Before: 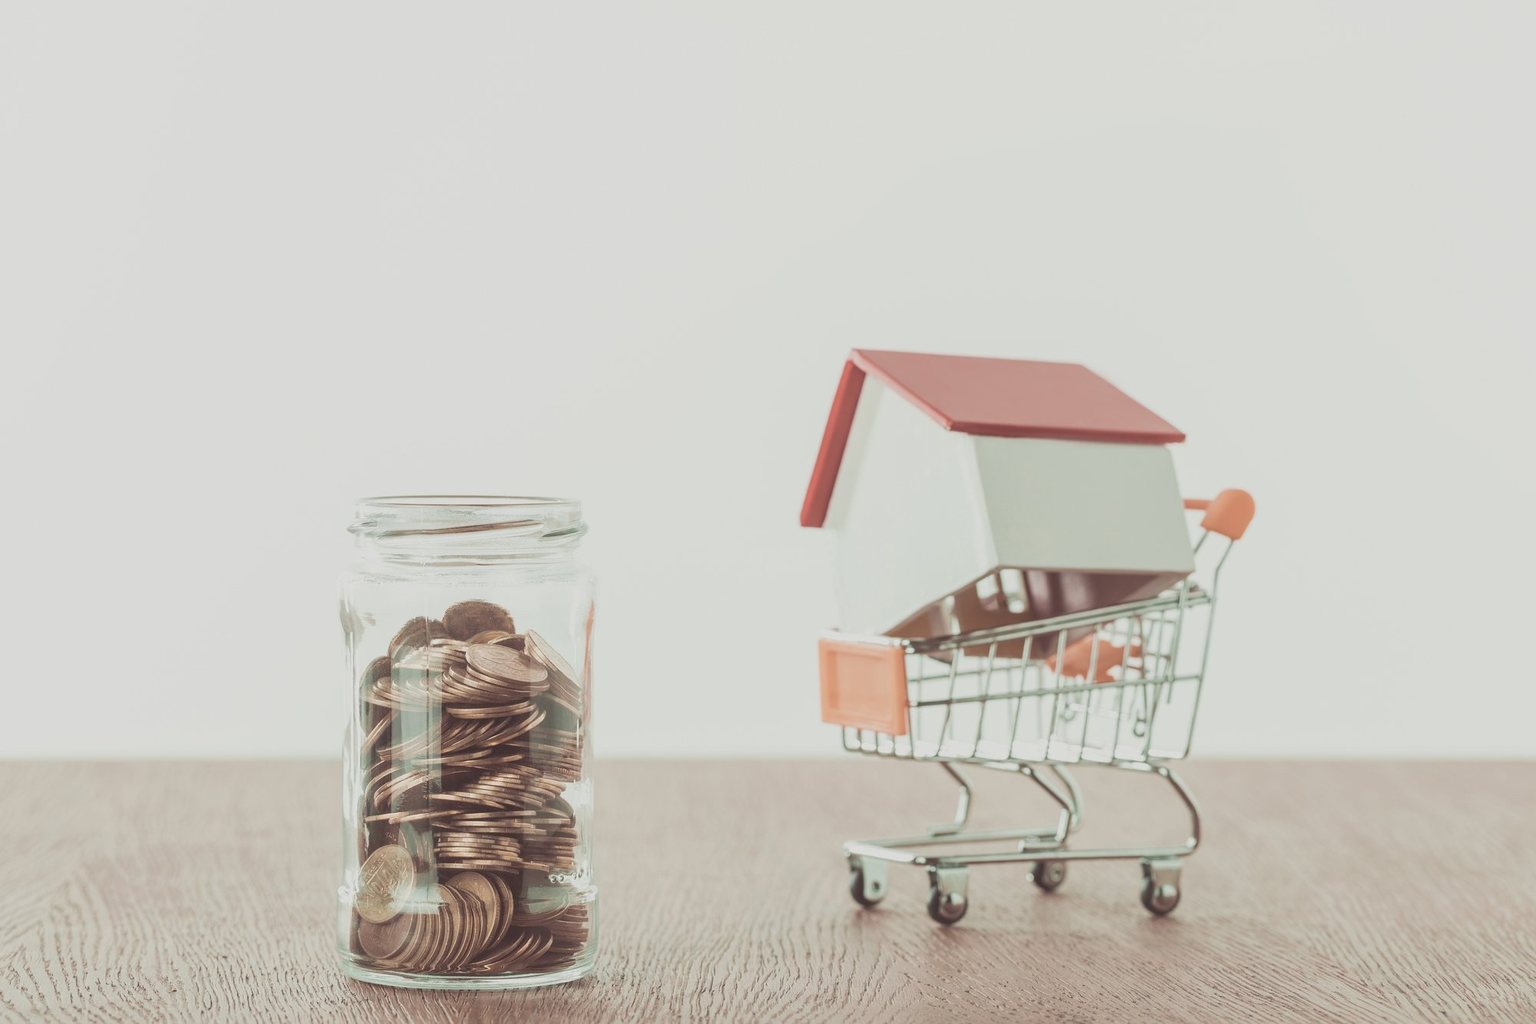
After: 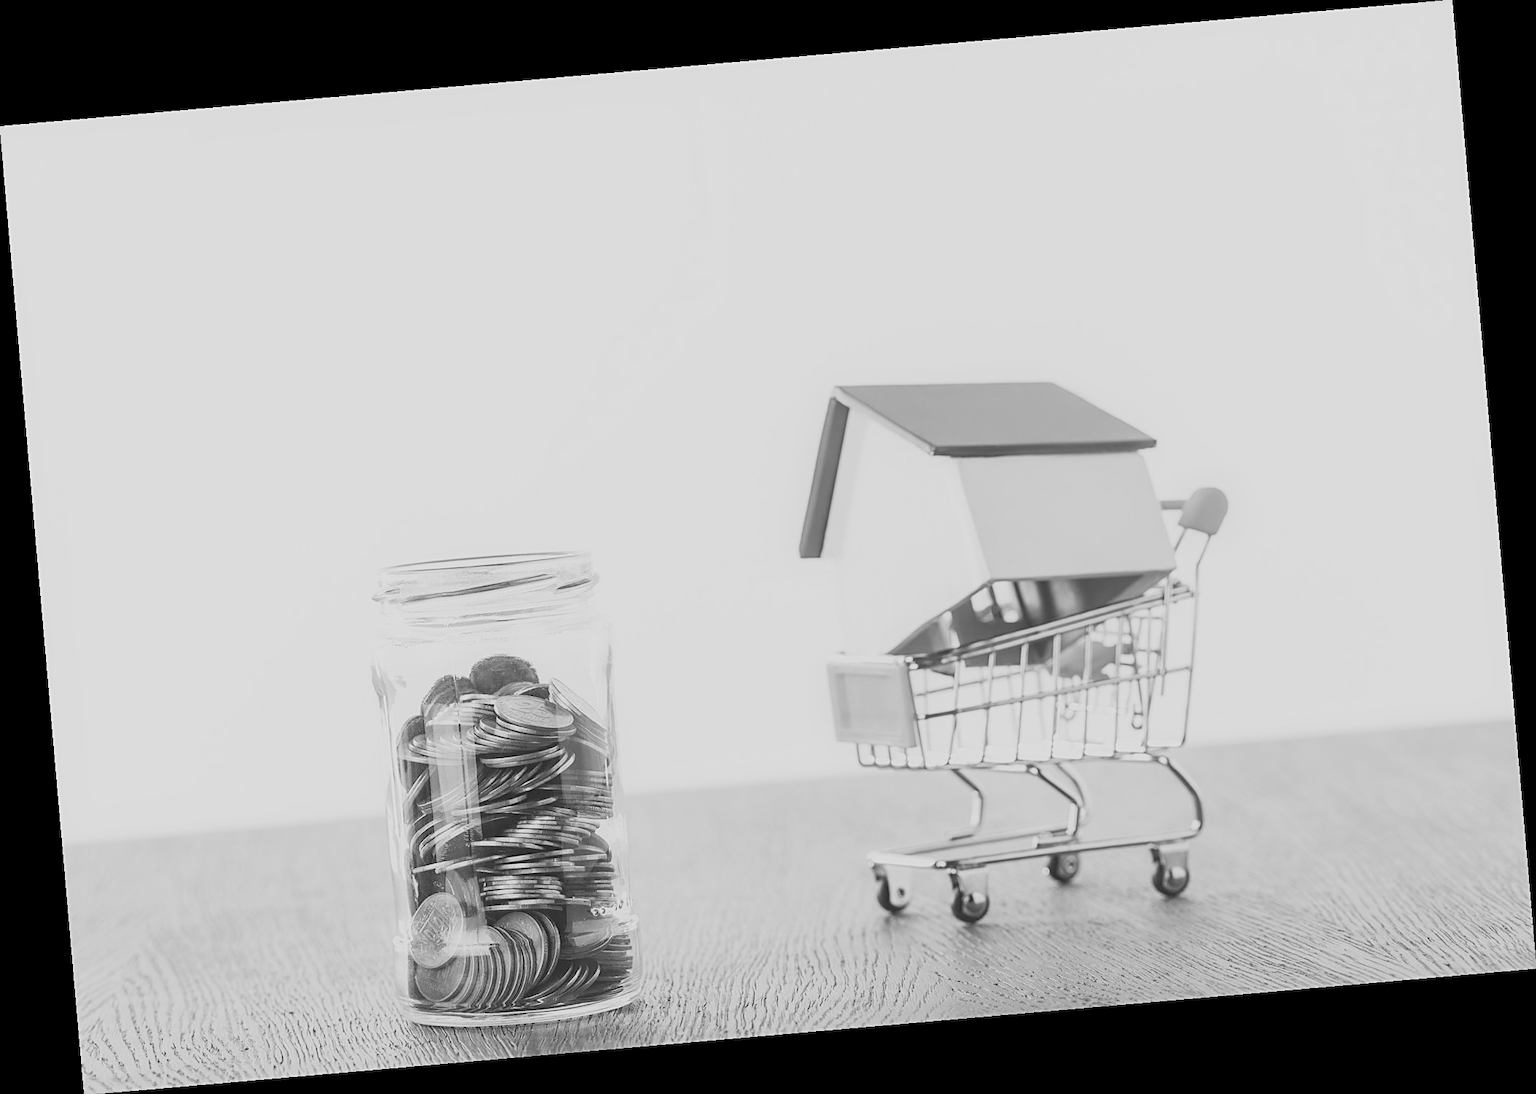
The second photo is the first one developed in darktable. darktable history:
sharpen: amount 0.55
rotate and perspective: rotation -4.98°, automatic cropping off
monochrome: a 14.95, b -89.96
tone curve: curves: ch0 [(0, 0) (0.051, 0.03) (0.096, 0.071) (0.241, 0.247) (0.455, 0.525) (0.594, 0.697) (0.741, 0.845) (0.871, 0.933) (1, 0.984)]; ch1 [(0, 0) (0.1, 0.038) (0.318, 0.243) (0.399, 0.351) (0.478, 0.469) (0.499, 0.499) (0.534, 0.549) (0.565, 0.594) (0.601, 0.634) (0.666, 0.7) (1, 1)]; ch2 [(0, 0) (0.453, 0.45) (0.479, 0.483) (0.504, 0.499) (0.52, 0.519) (0.541, 0.559) (0.592, 0.612) (0.824, 0.815) (1, 1)], color space Lab, independent channels, preserve colors none
color correction: highlights a* 8.98, highlights b* 15.09, shadows a* -0.49, shadows b* 26.52
